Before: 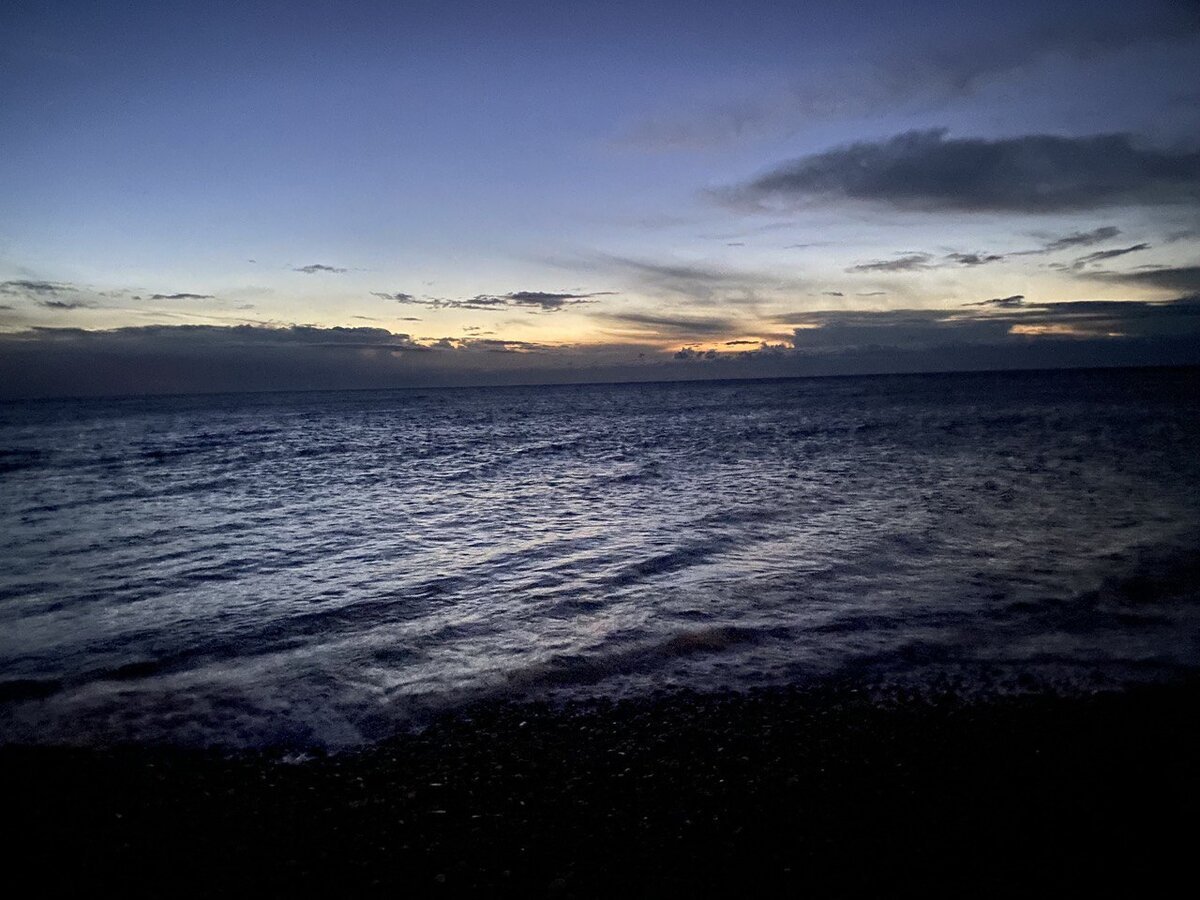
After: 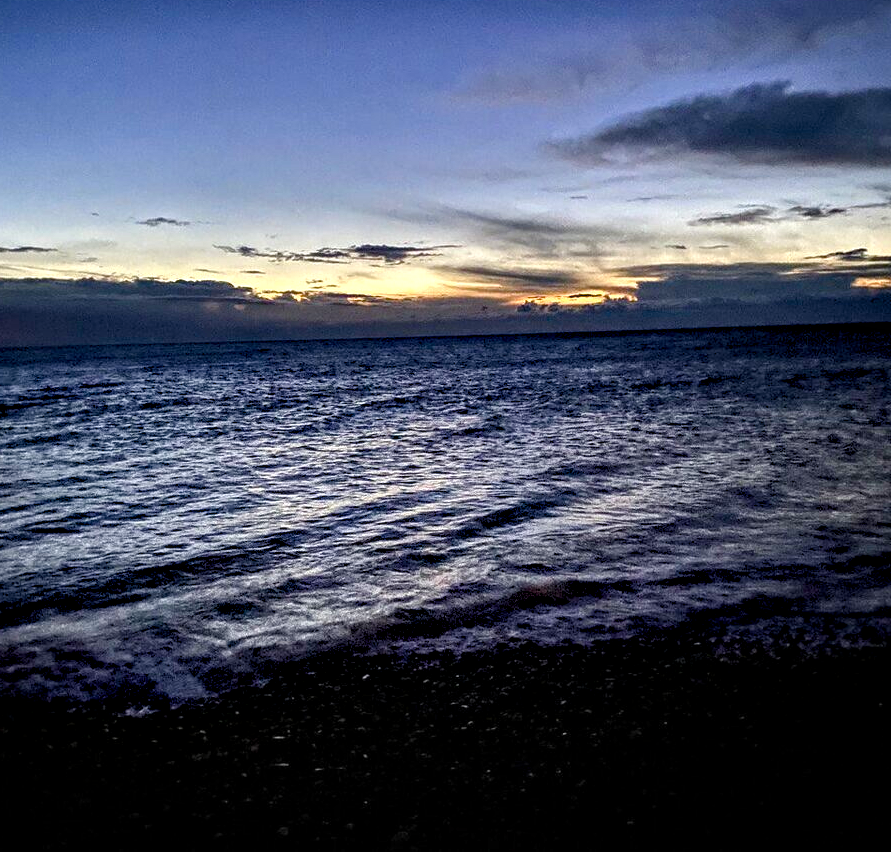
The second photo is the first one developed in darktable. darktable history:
contrast equalizer: y [[0.6 ×6], [0.55 ×6], [0 ×6], [0 ×6], [0 ×6]]
color balance rgb: linear chroma grading › global chroma 5.374%, perceptual saturation grading › global saturation 34.811%, perceptual saturation grading › highlights -29.969%, perceptual saturation grading › shadows 35.236%
crop and rotate: left 13.102%, top 5.248%, right 12.626%
local contrast: on, module defaults
